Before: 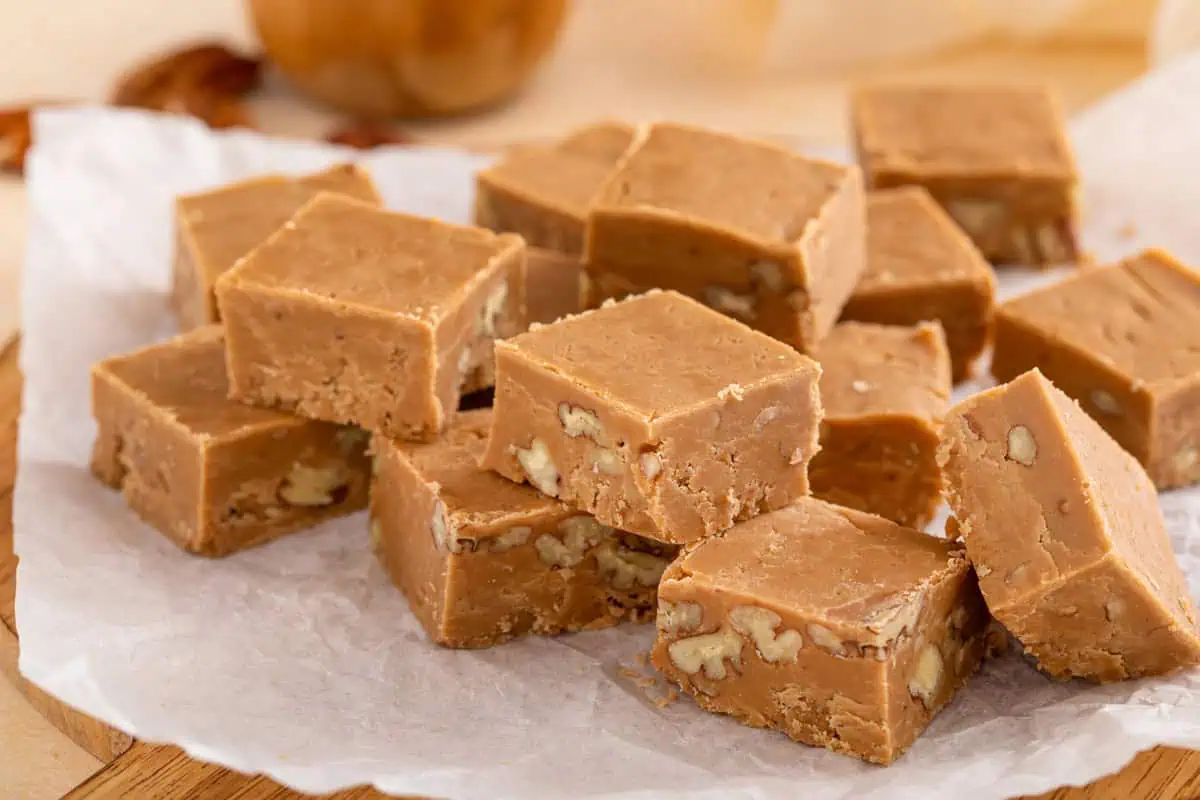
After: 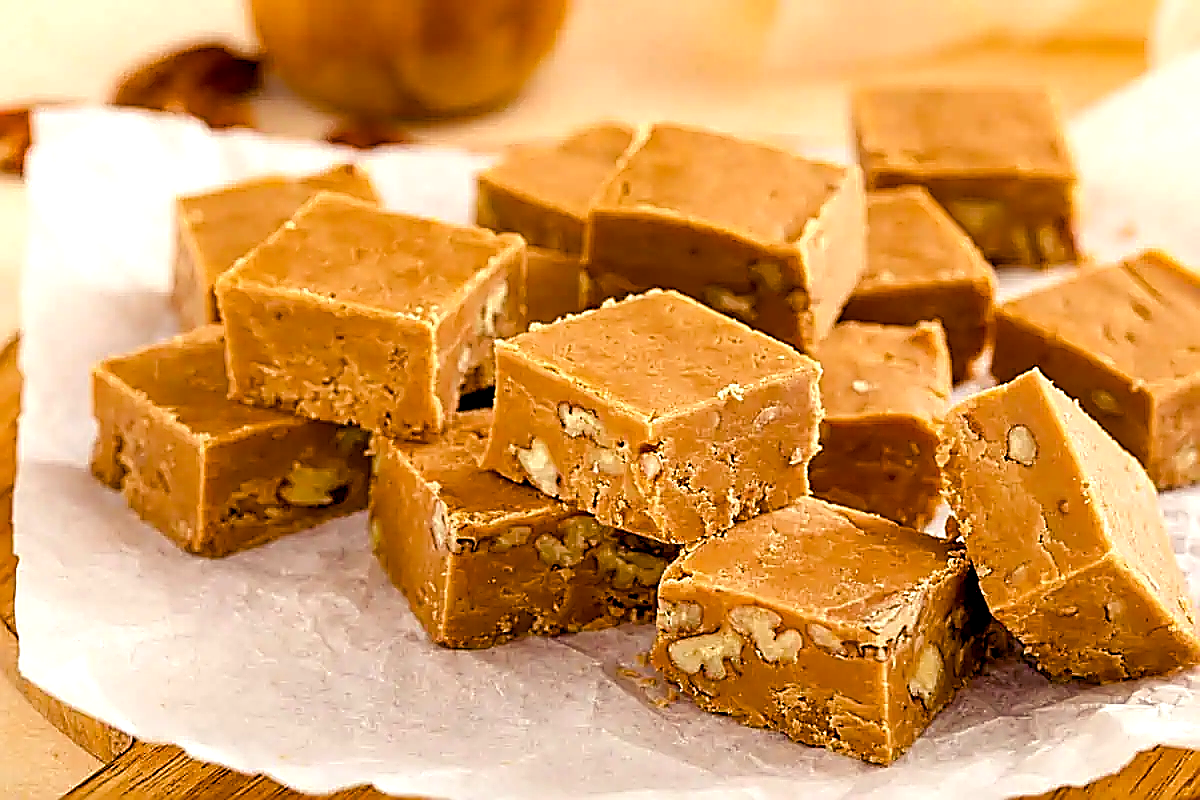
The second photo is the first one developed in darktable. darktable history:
tone equalizer: -8 EV -0.55 EV
sharpen: amount 1.861
color balance rgb: shadows lift › luminance -21.66%, shadows lift › chroma 6.57%, shadows lift › hue 270°, power › chroma 0.68%, power › hue 60°, highlights gain › luminance 6.08%, highlights gain › chroma 1.33%, highlights gain › hue 90°, global offset › luminance -0.87%, perceptual saturation grading › global saturation 26.86%, perceptual saturation grading › highlights -28.39%, perceptual saturation grading › mid-tones 15.22%, perceptual saturation grading › shadows 33.98%, perceptual brilliance grading › highlights 10%, perceptual brilliance grading › mid-tones 5%
